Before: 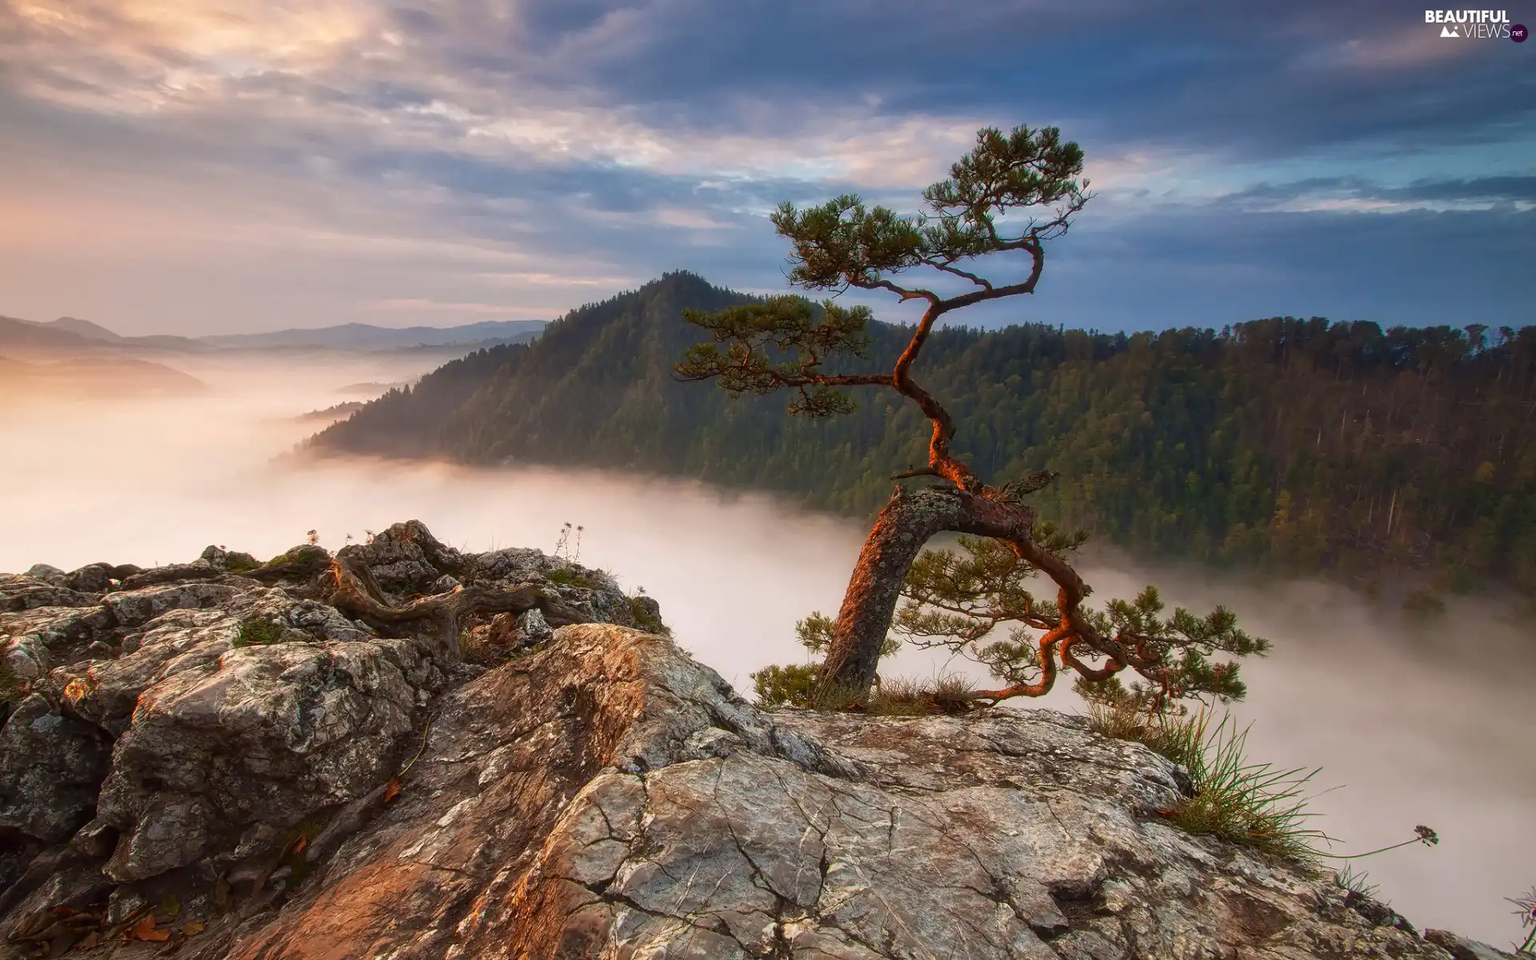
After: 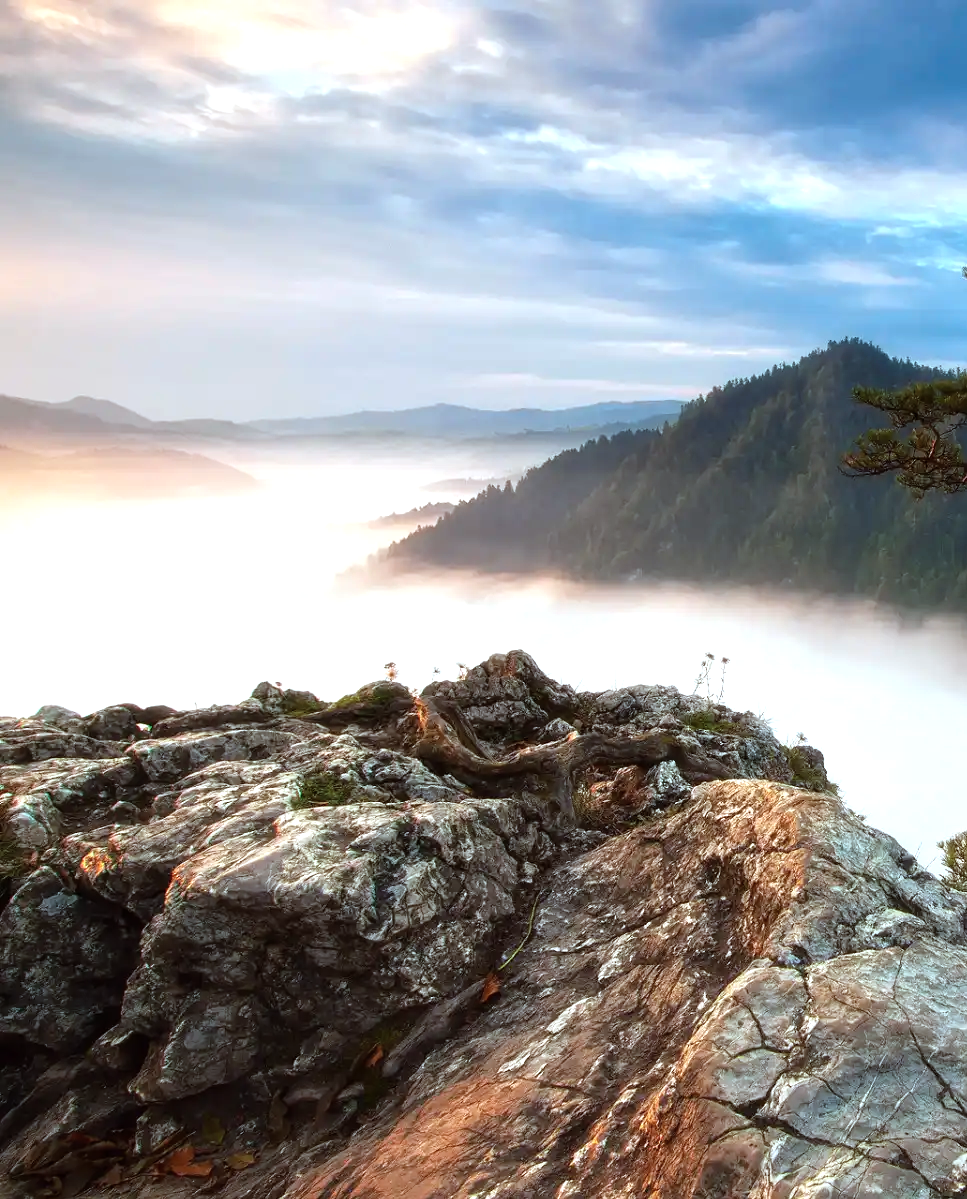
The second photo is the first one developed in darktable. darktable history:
color correction: highlights a* -11.82, highlights b* -15.25
crop and rotate: left 0.024%, top 0%, right 49.59%
tone equalizer: -8 EV -0.784 EV, -7 EV -0.687 EV, -6 EV -0.574 EV, -5 EV -0.373 EV, -3 EV 0.405 EV, -2 EV 0.6 EV, -1 EV 0.683 EV, +0 EV 0.746 EV
